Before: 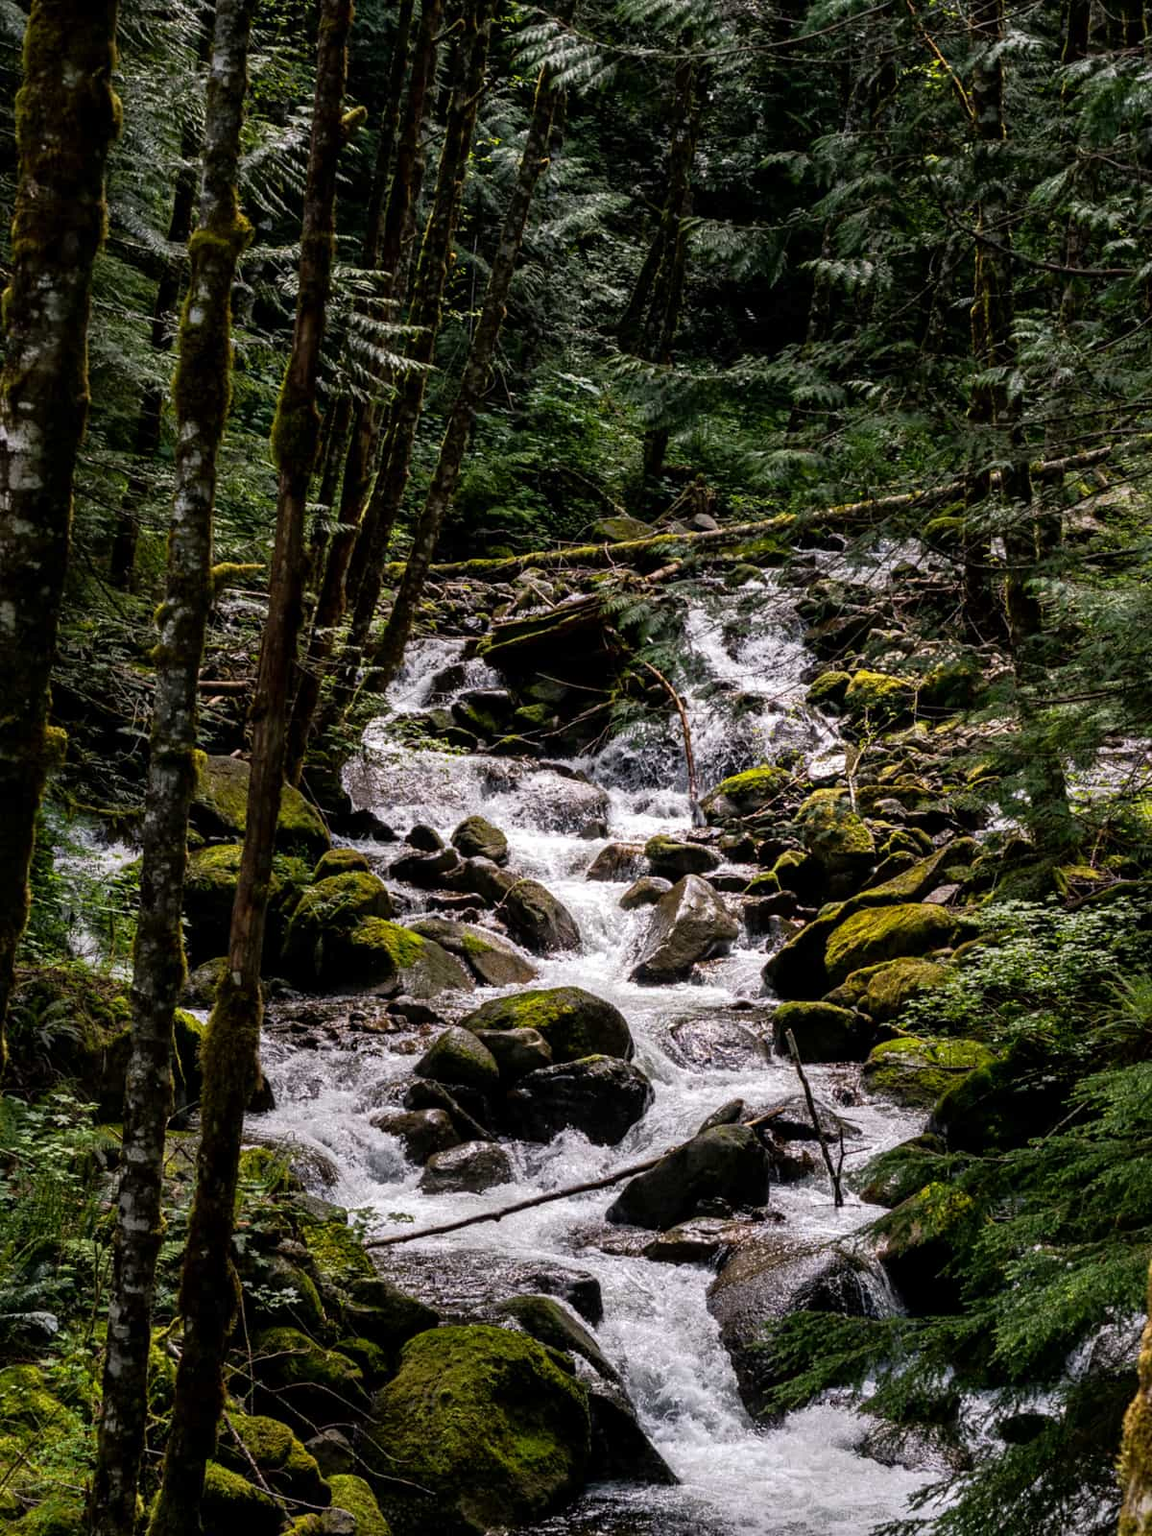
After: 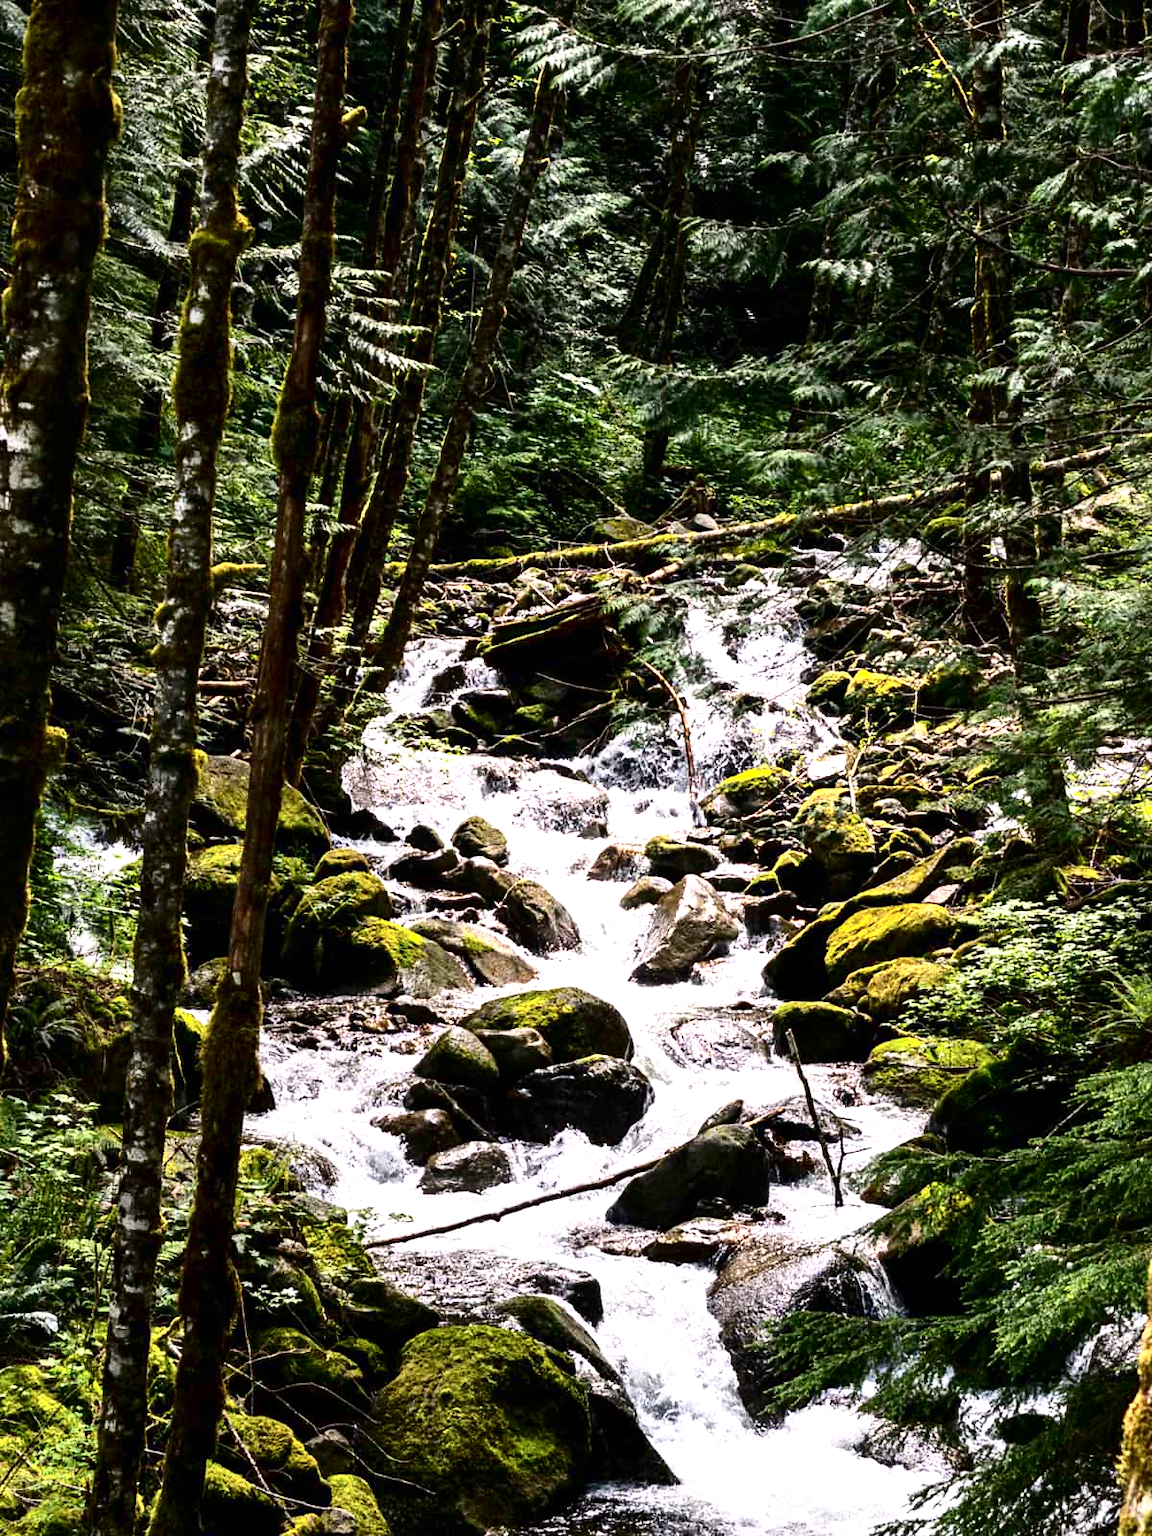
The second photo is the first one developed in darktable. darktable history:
exposure: black level correction 0, exposure 1.3 EV, compensate exposure bias true, compensate highlight preservation false
contrast brightness saturation: contrast 0.28
